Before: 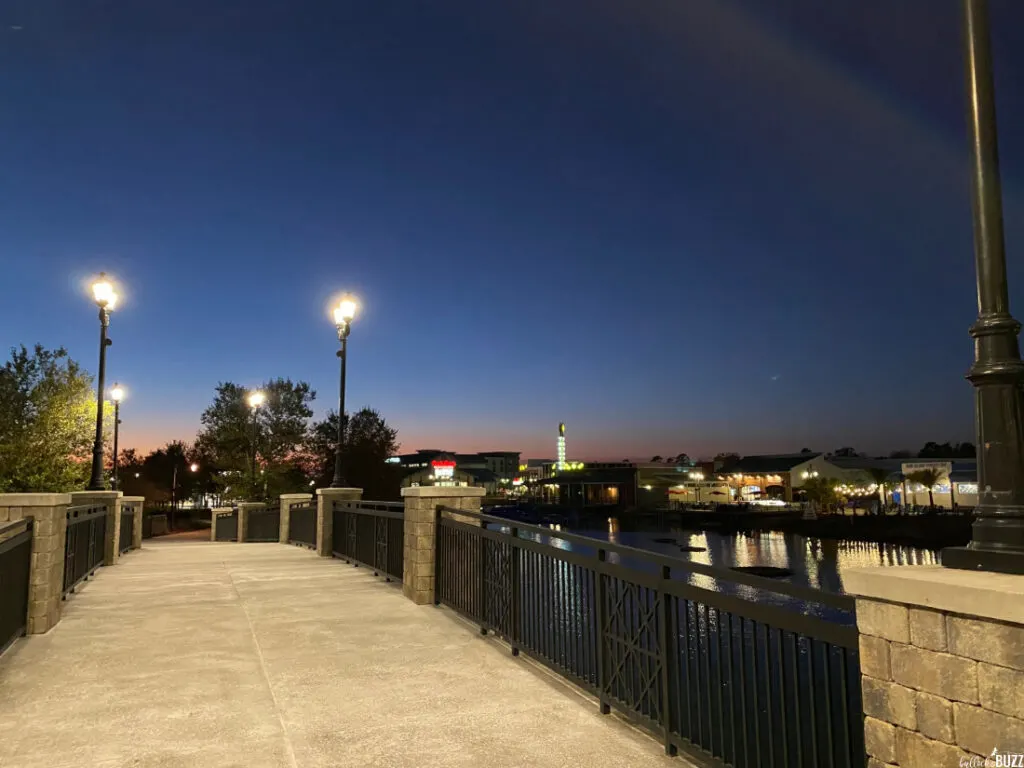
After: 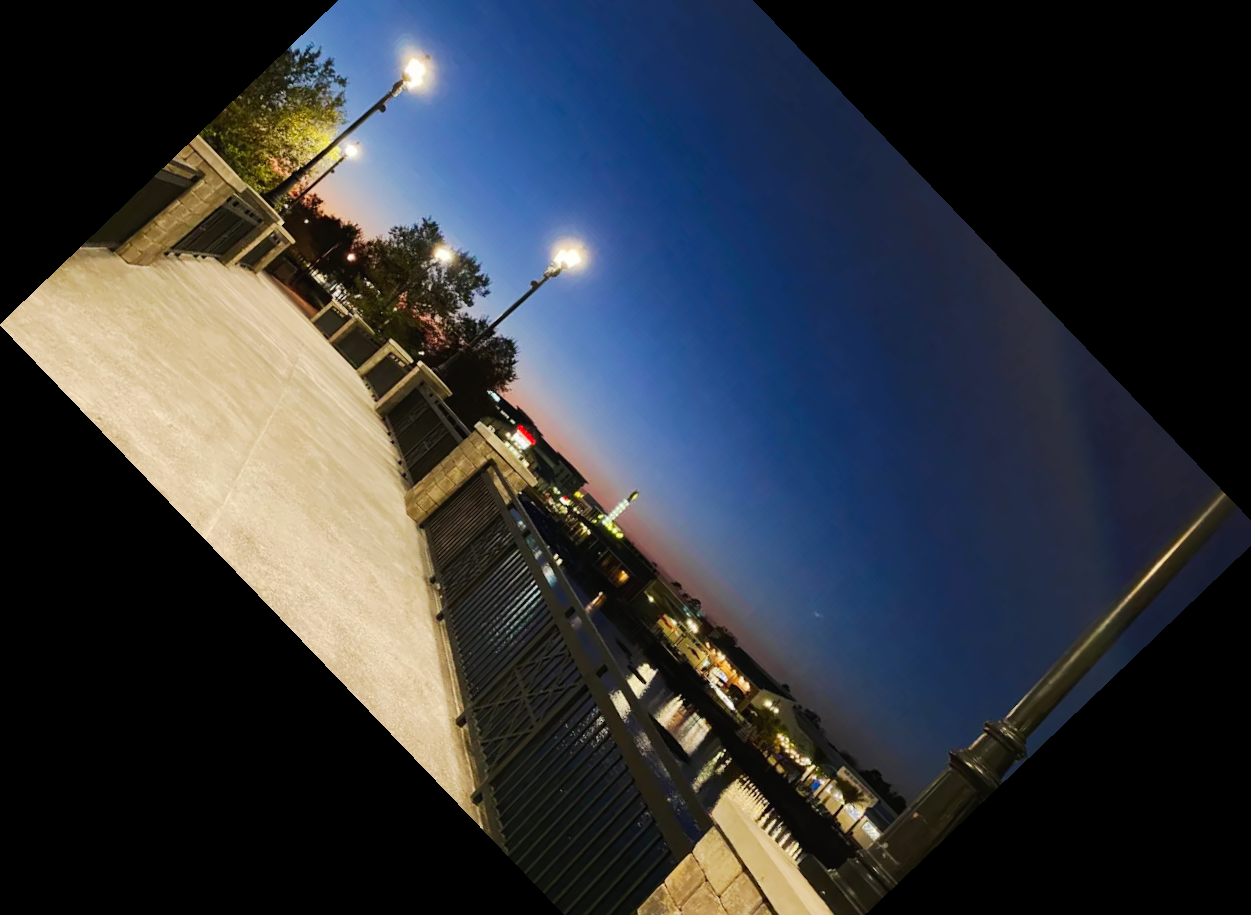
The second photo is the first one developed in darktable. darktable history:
crop and rotate: angle -46.26°, top 16.234%, right 0.912%, bottom 11.704%
tone curve: curves: ch0 [(0, 0) (0.003, 0.019) (0.011, 0.022) (0.025, 0.029) (0.044, 0.041) (0.069, 0.06) (0.1, 0.09) (0.136, 0.123) (0.177, 0.163) (0.224, 0.206) (0.277, 0.268) (0.335, 0.35) (0.399, 0.436) (0.468, 0.526) (0.543, 0.624) (0.623, 0.713) (0.709, 0.779) (0.801, 0.845) (0.898, 0.912) (1, 1)], preserve colors none
